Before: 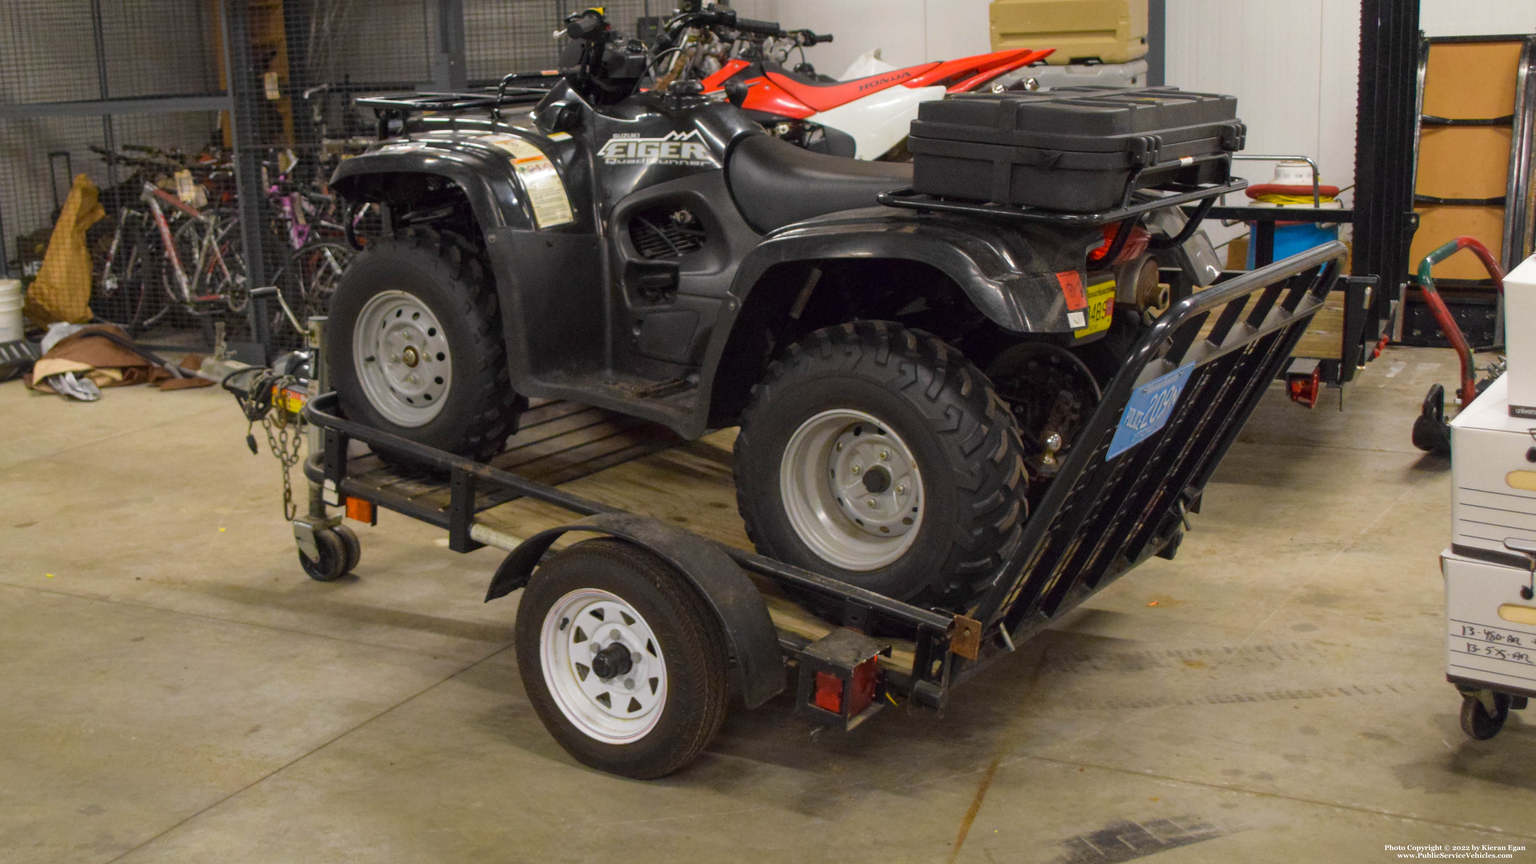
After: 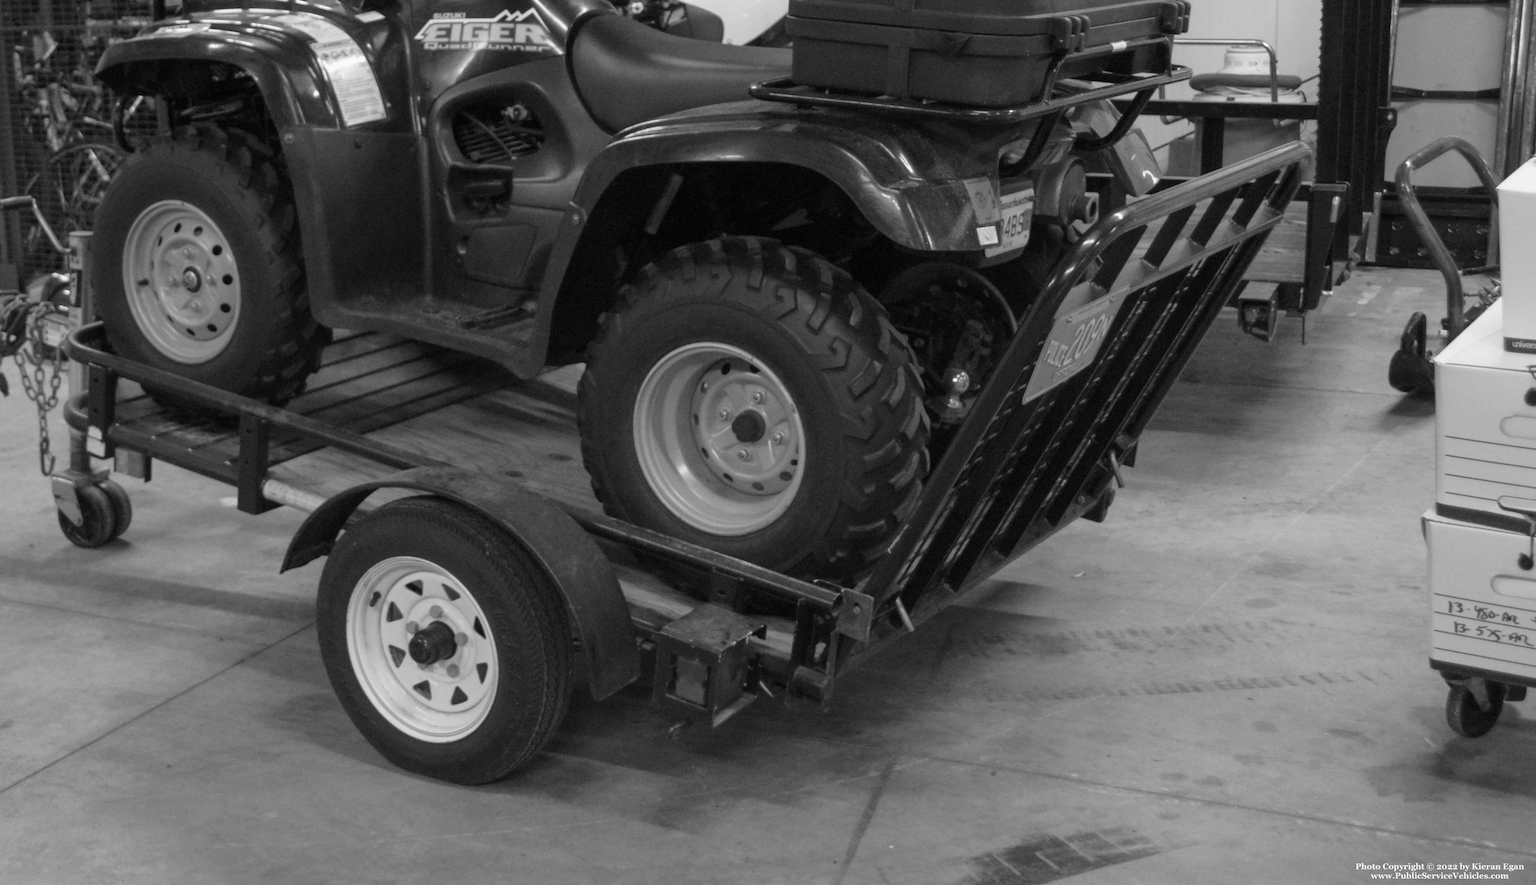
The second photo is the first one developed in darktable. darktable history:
crop: left 16.315%, top 14.246%
monochrome: a 32, b 64, size 2.3
